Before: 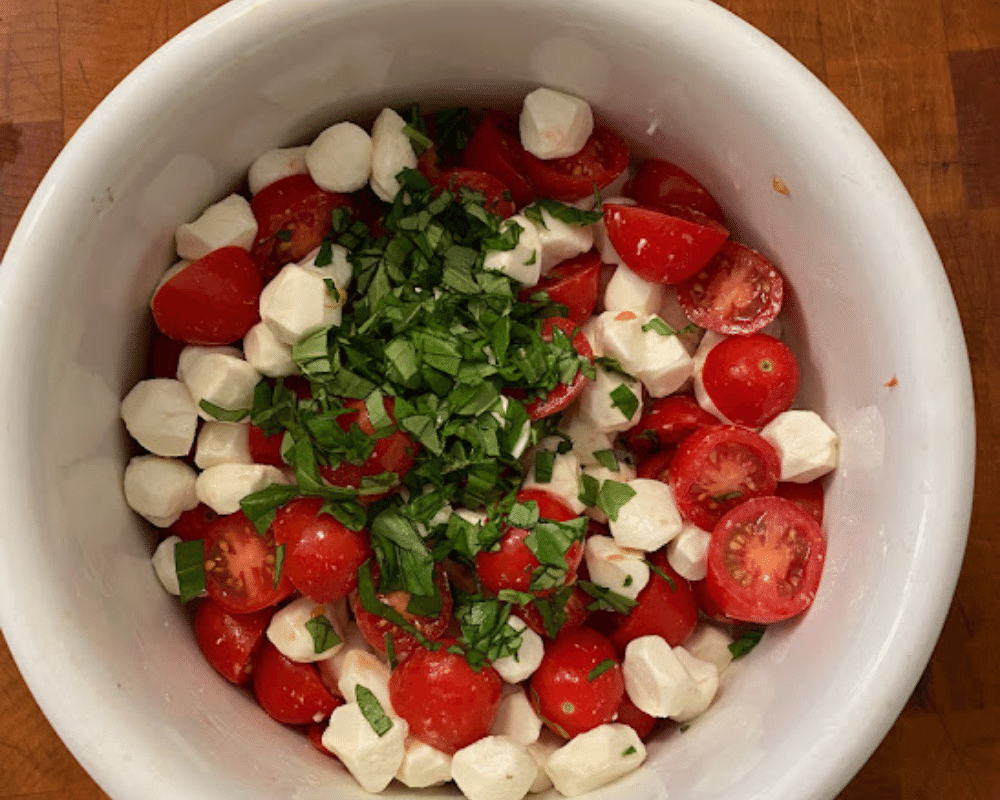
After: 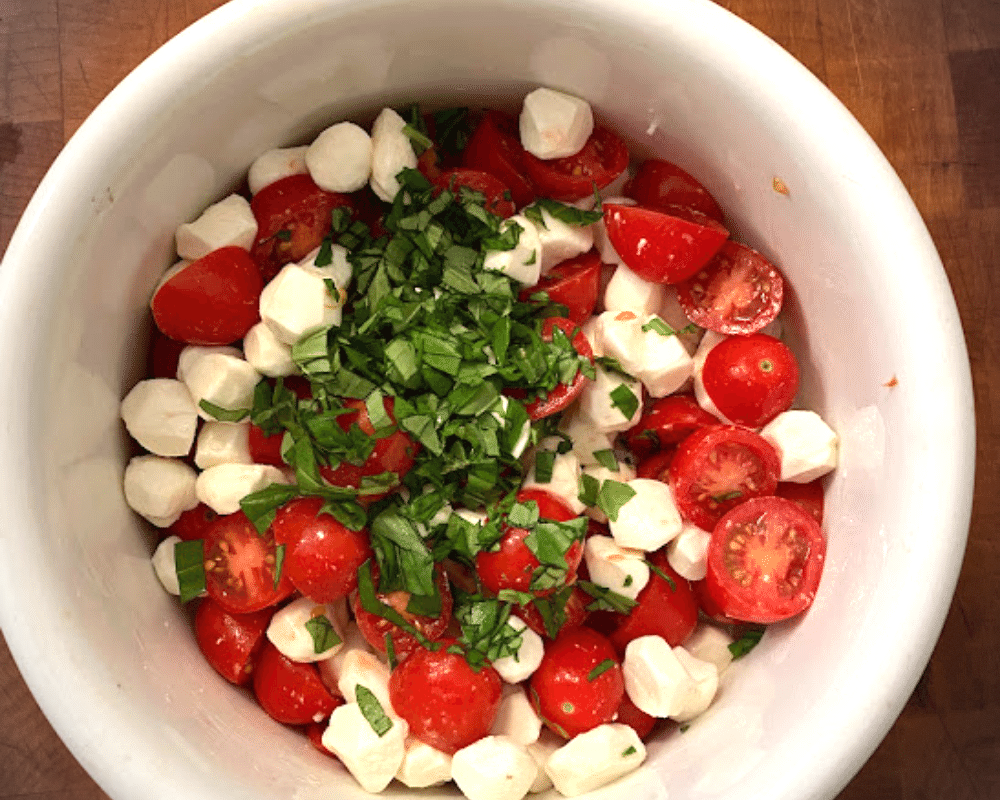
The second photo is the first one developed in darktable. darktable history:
vignetting: dithering 8-bit output, unbound false
exposure: black level correction 0, exposure 0.7 EV, compensate exposure bias true, compensate highlight preservation false
